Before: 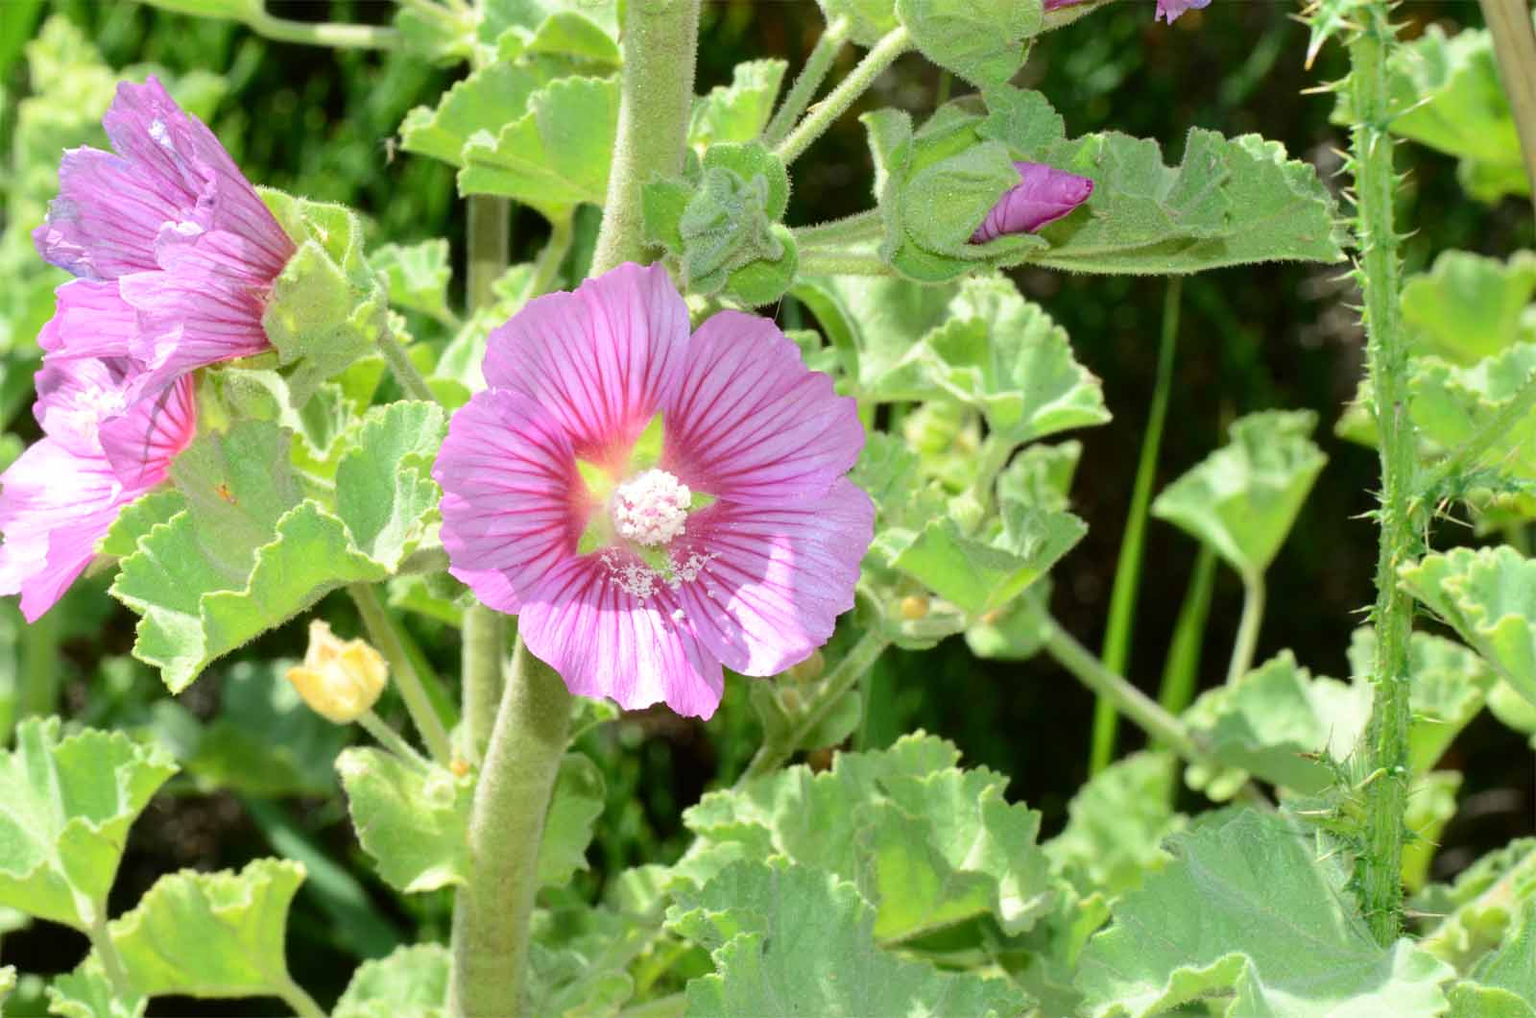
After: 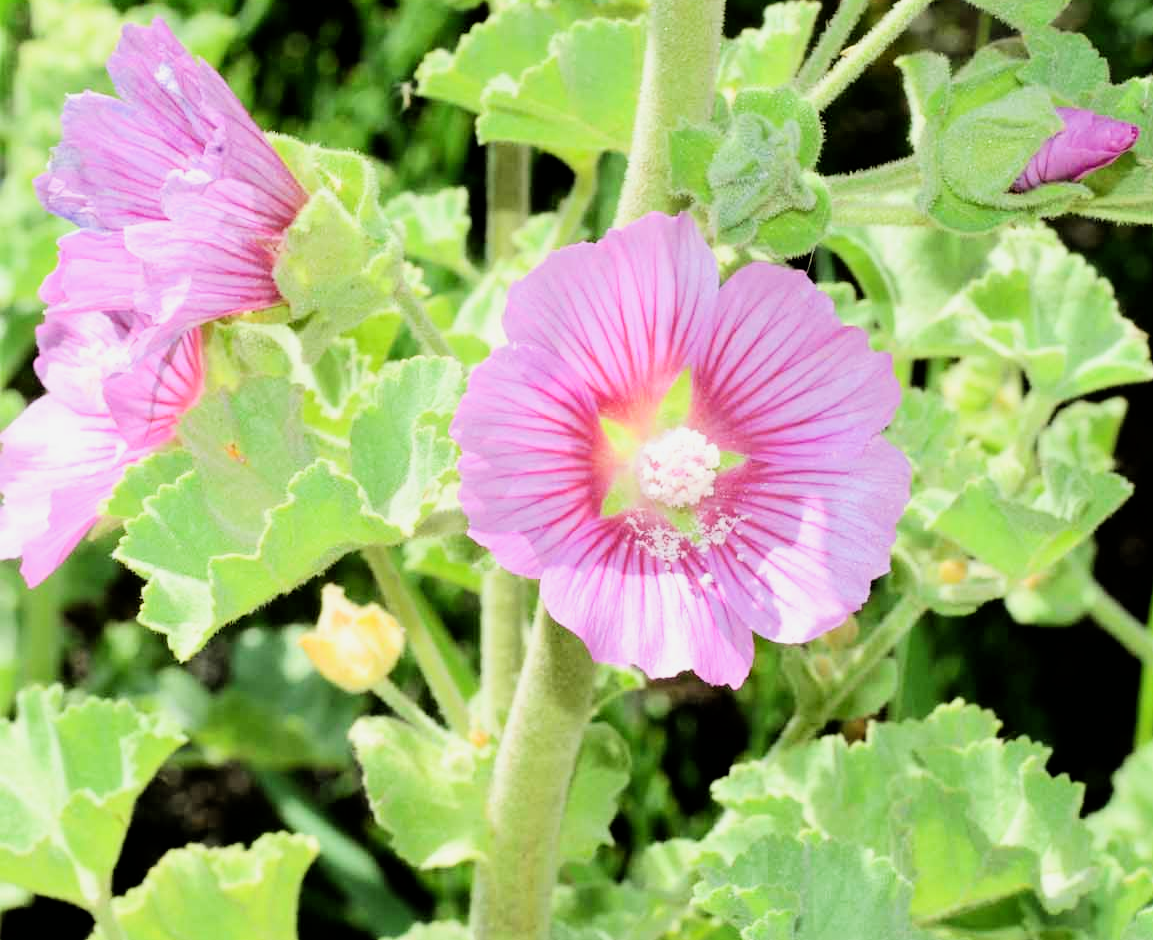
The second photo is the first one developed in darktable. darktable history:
crop: top 5.778%, right 27.877%, bottom 5.534%
exposure: exposure 0.566 EV, compensate highlight preservation false
tone equalizer: edges refinement/feathering 500, mask exposure compensation -1.57 EV, preserve details no
filmic rgb: black relative exposure -5.04 EV, white relative exposure 4 EV, hardness 2.89, contrast 1.299
